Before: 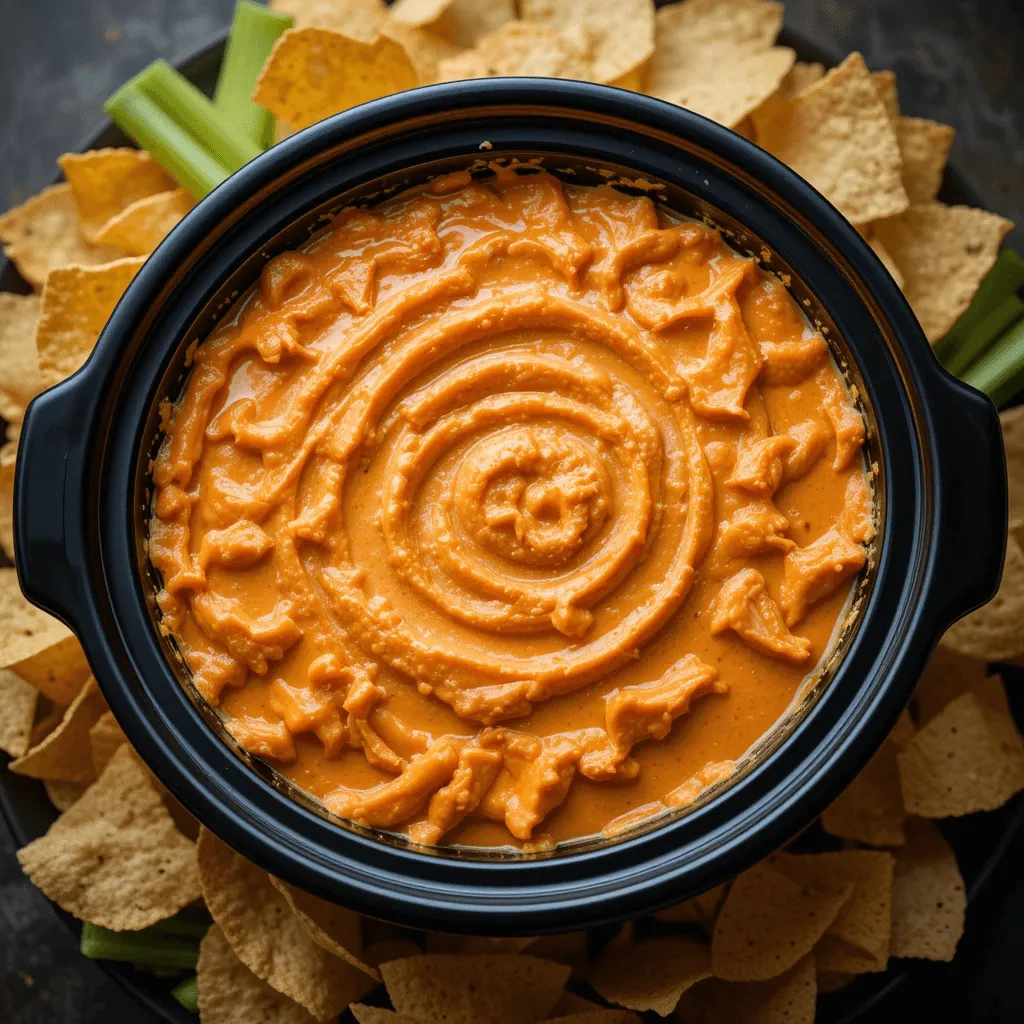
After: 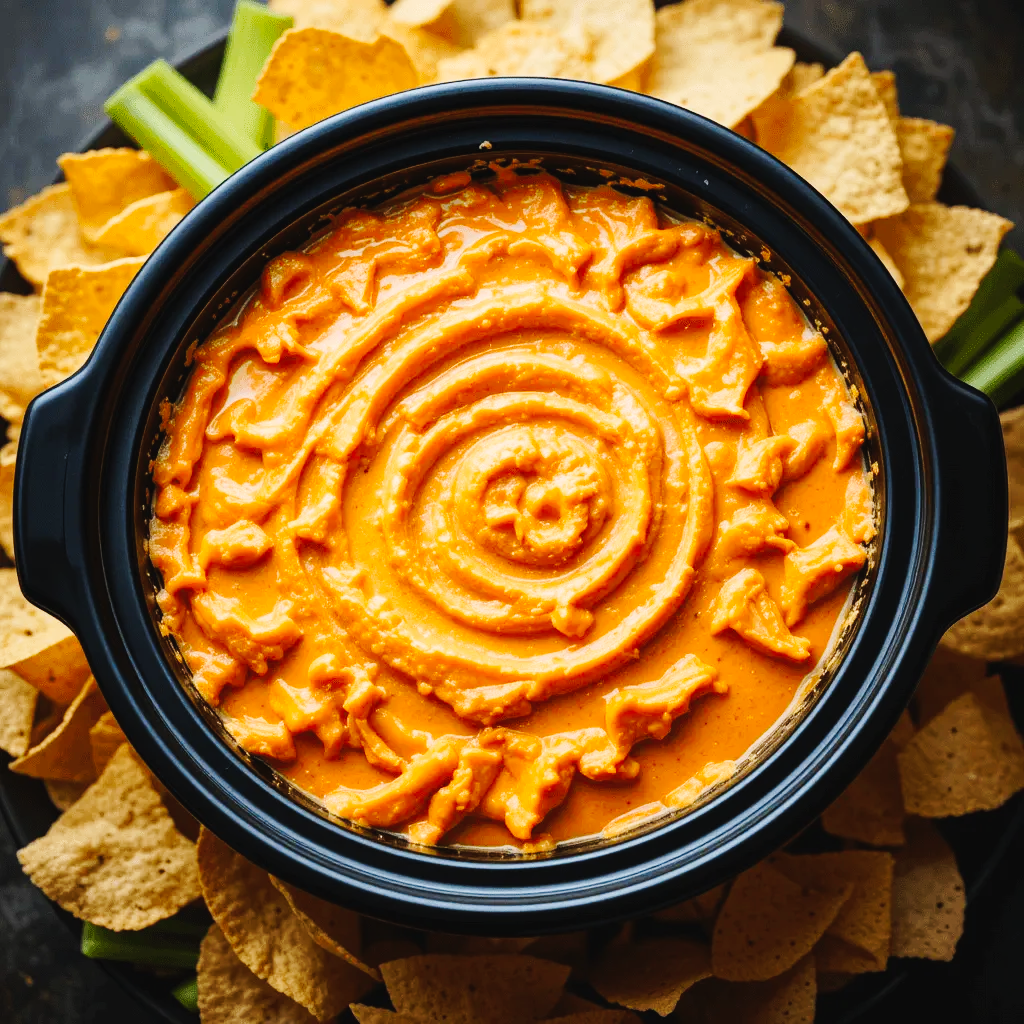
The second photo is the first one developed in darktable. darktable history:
tone curve: curves: ch0 [(0, 0.023) (0.103, 0.087) (0.295, 0.297) (0.445, 0.531) (0.553, 0.665) (0.735, 0.843) (0.994, 1)]; ch1 [(0, 0) (0.414, 0.395) (0.447, 0.447) (0.485, 0.495) (0.512, 0.523) (0.542, 0.581) (0.581, 0.632) (0.646, 0.715) (1, 1)]; ch2 [(0, 0) (0.369, 0.388) (0.449, 0.431) (0.478, 0.471) (0.516, 0.517) (0.579, 0.624) (0.674, 0.775) (1, 1)], preserve colors none
contrast brightness saturation: contrast 0.105, brightness 0.037, saturation 0.086
